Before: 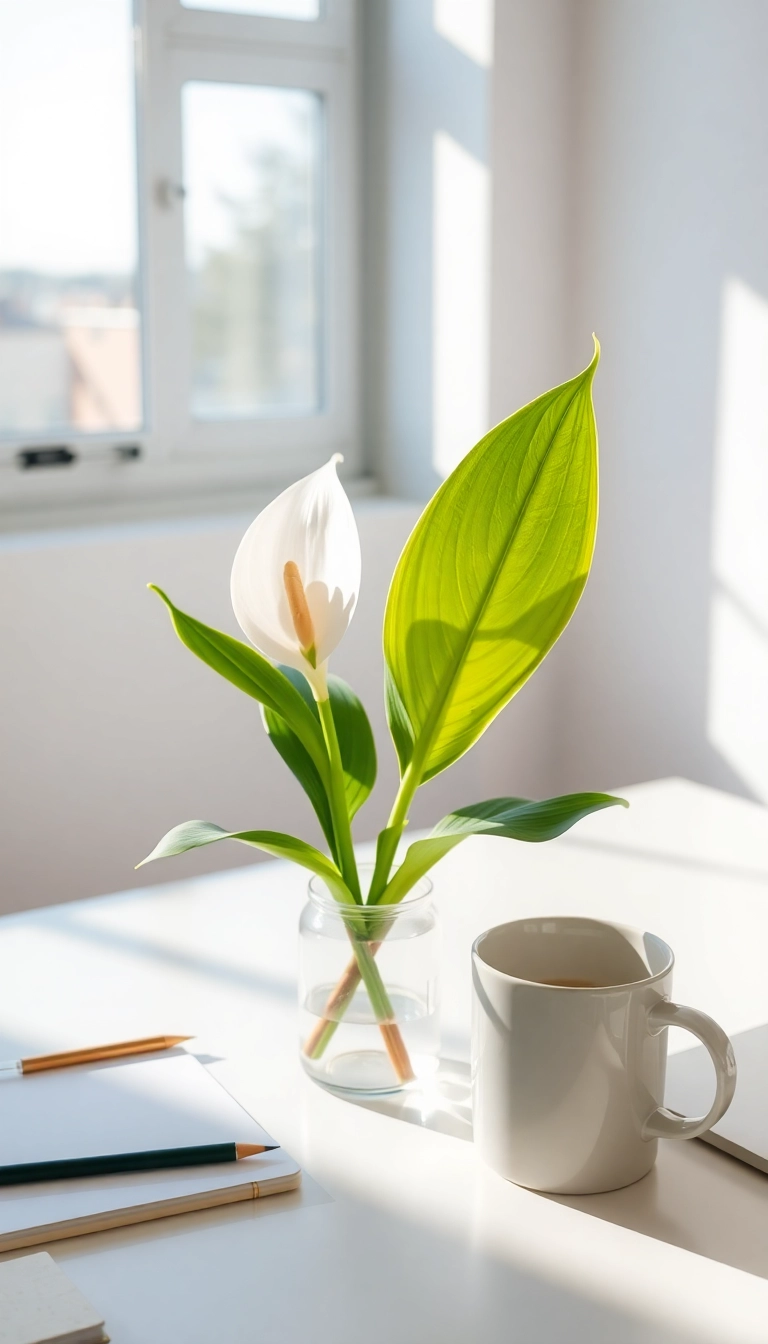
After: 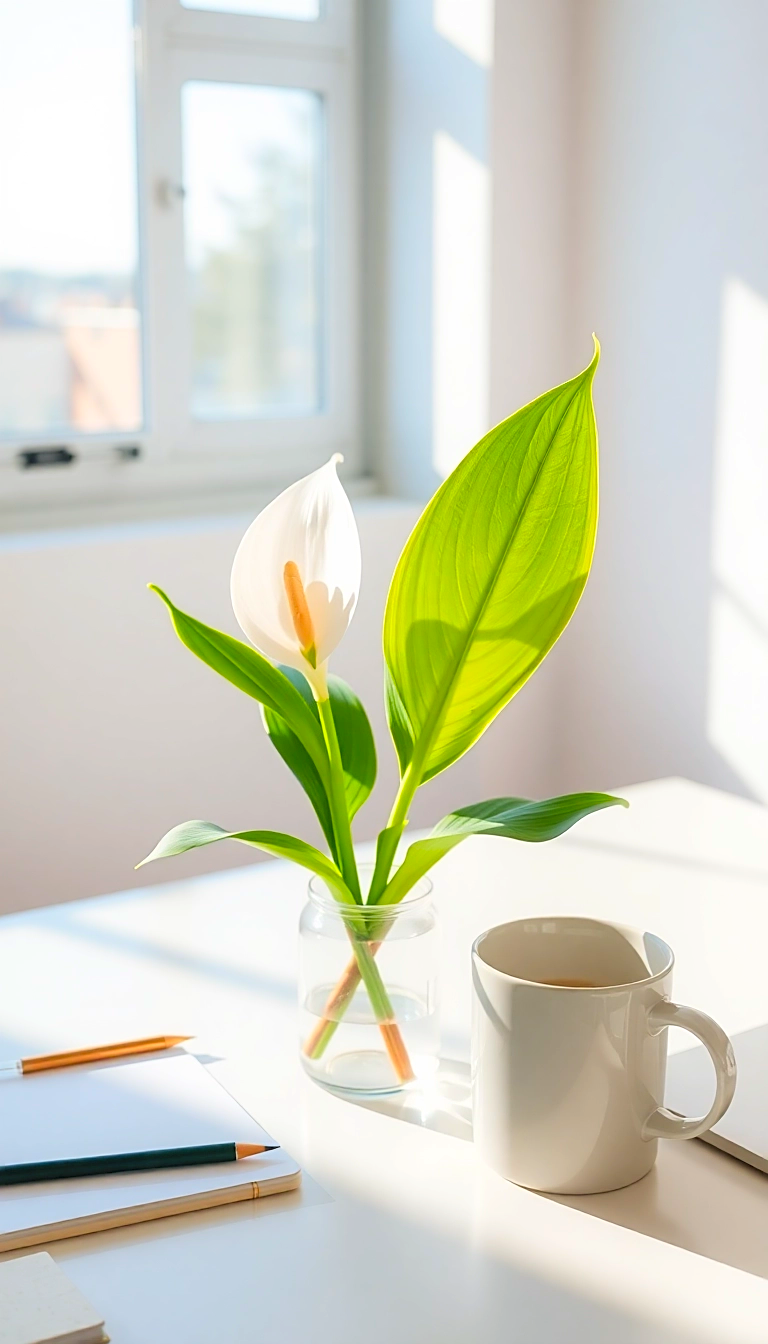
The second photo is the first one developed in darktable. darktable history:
contrast brightness saturation: contrast 0.066, brightness 0.172, saturation 0.412
sharpen: on, module defaults
